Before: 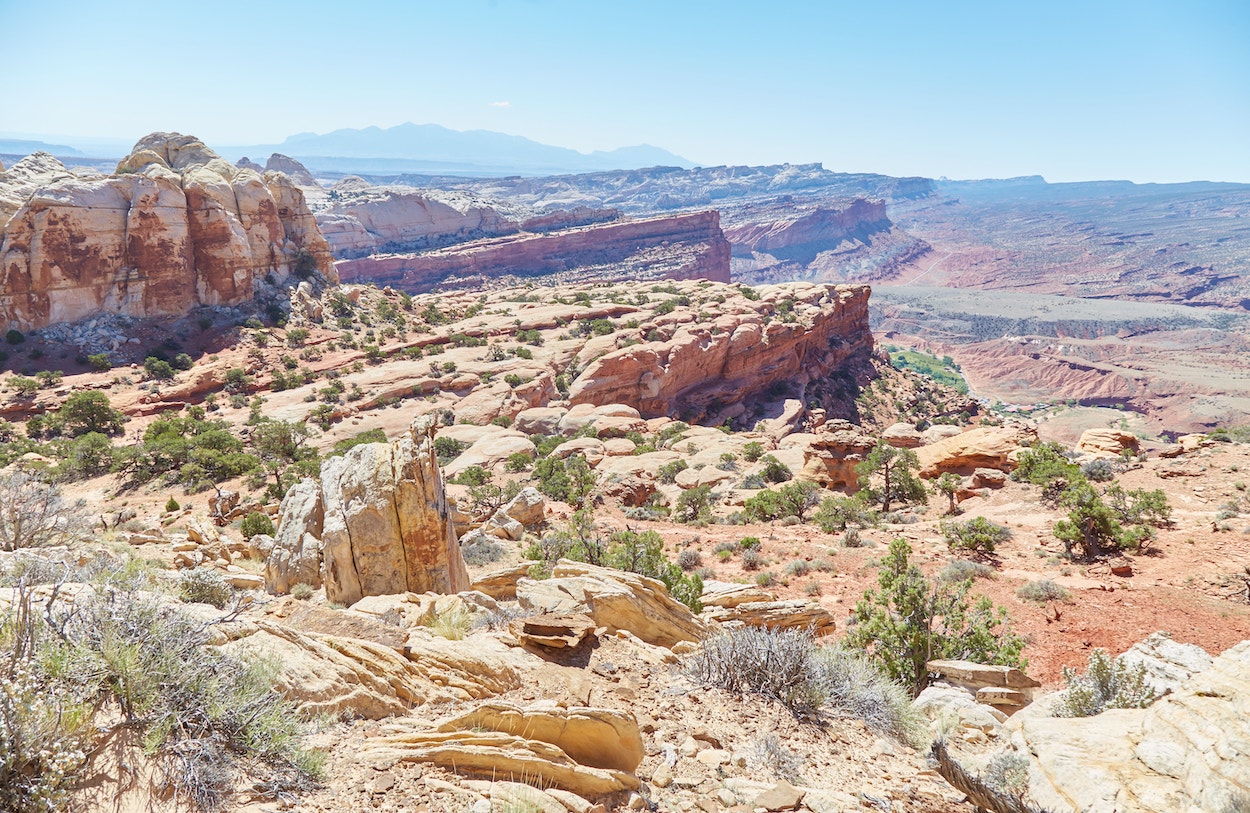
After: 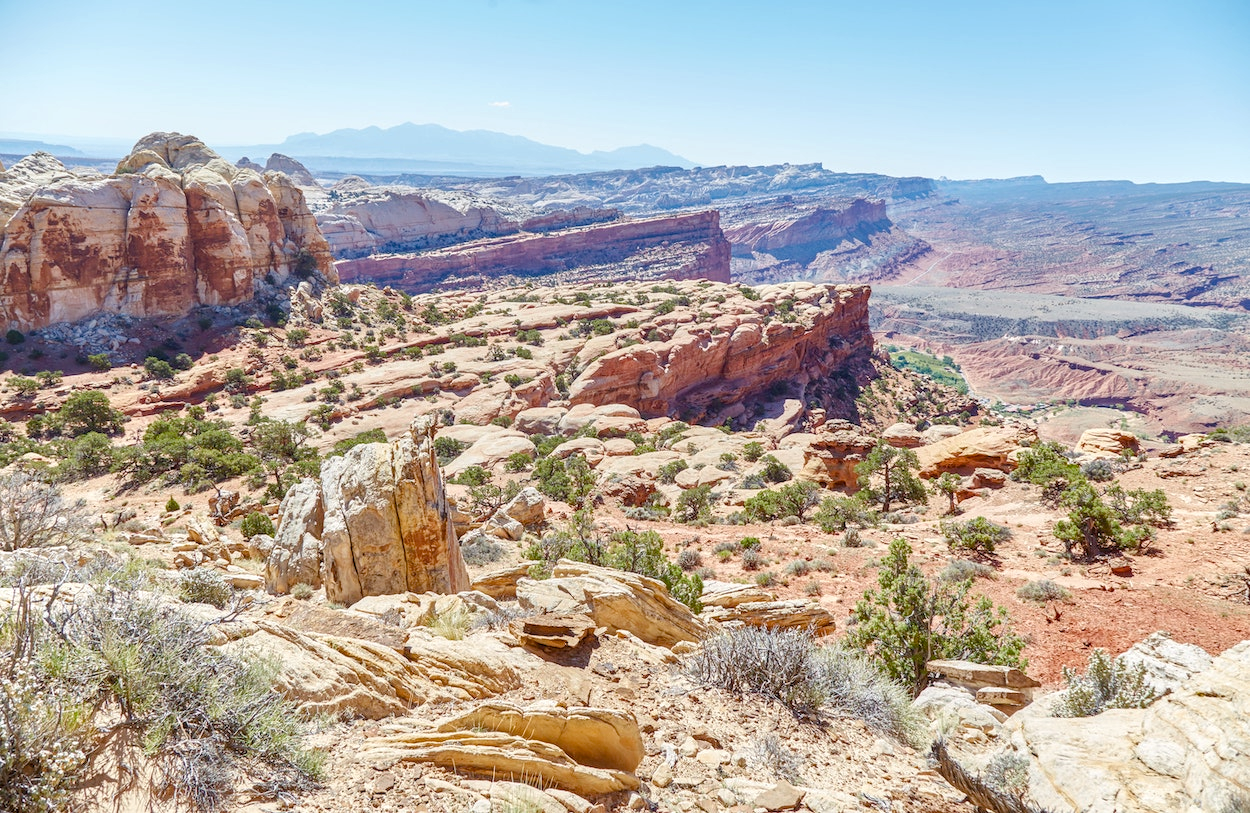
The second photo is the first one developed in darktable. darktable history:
color balance rgb: perceptual saturation grading › global saturation 20%, perceptual saturation grading › highlights -25%, perceptual saturation grading › shadows 25%
local contrast: on, module defaults
